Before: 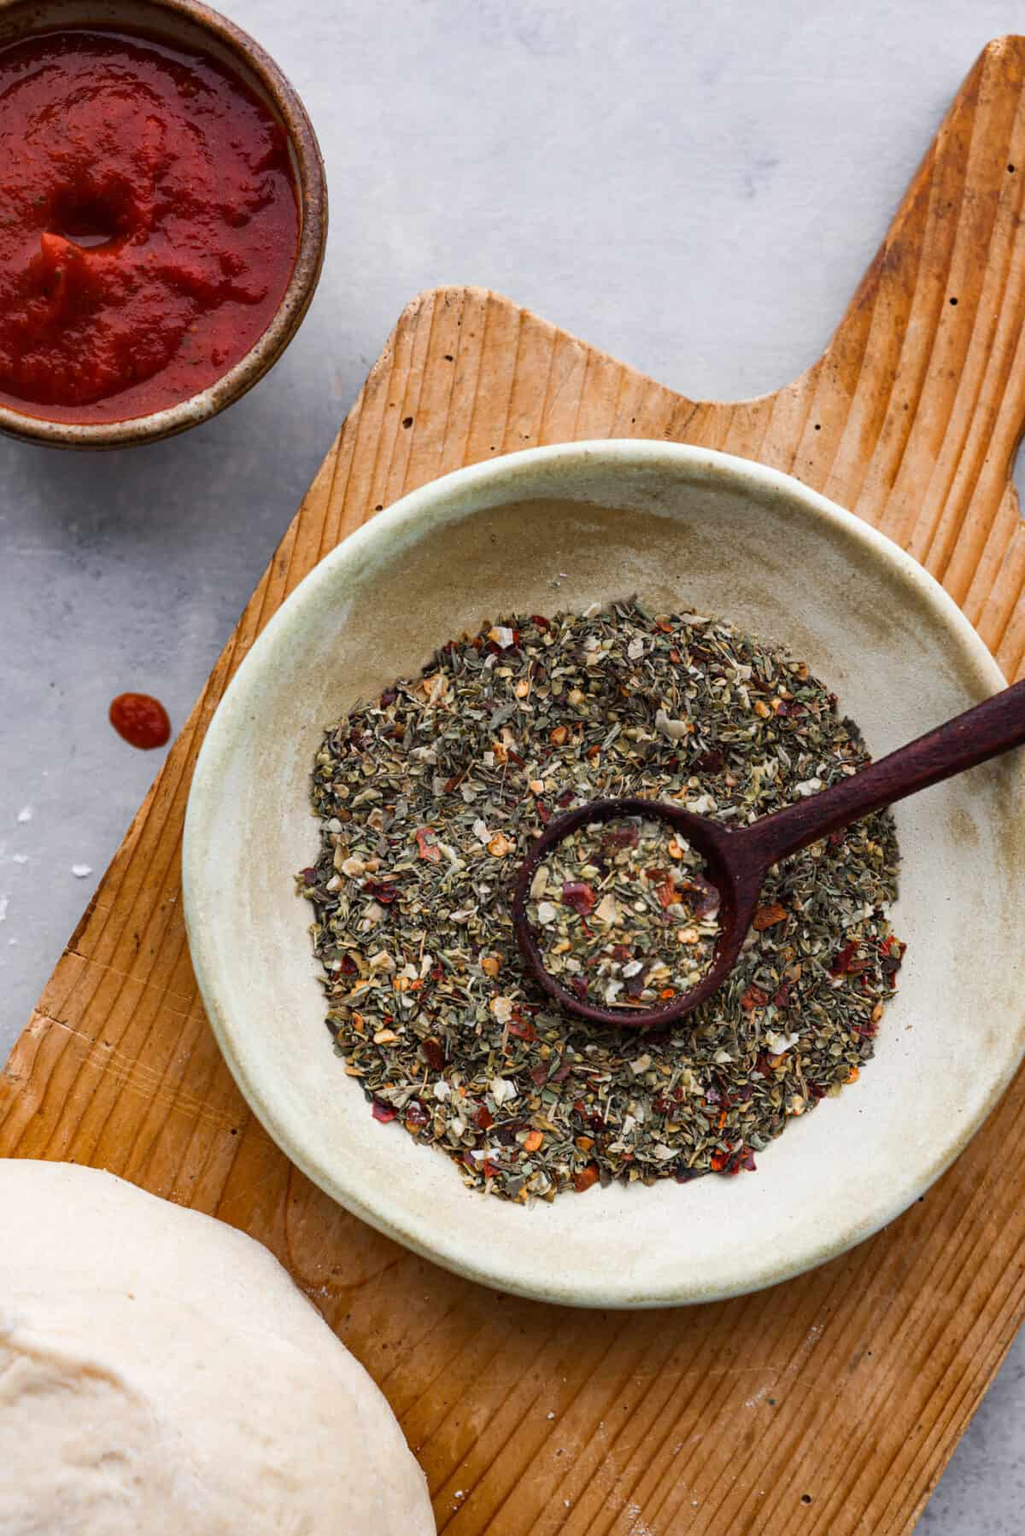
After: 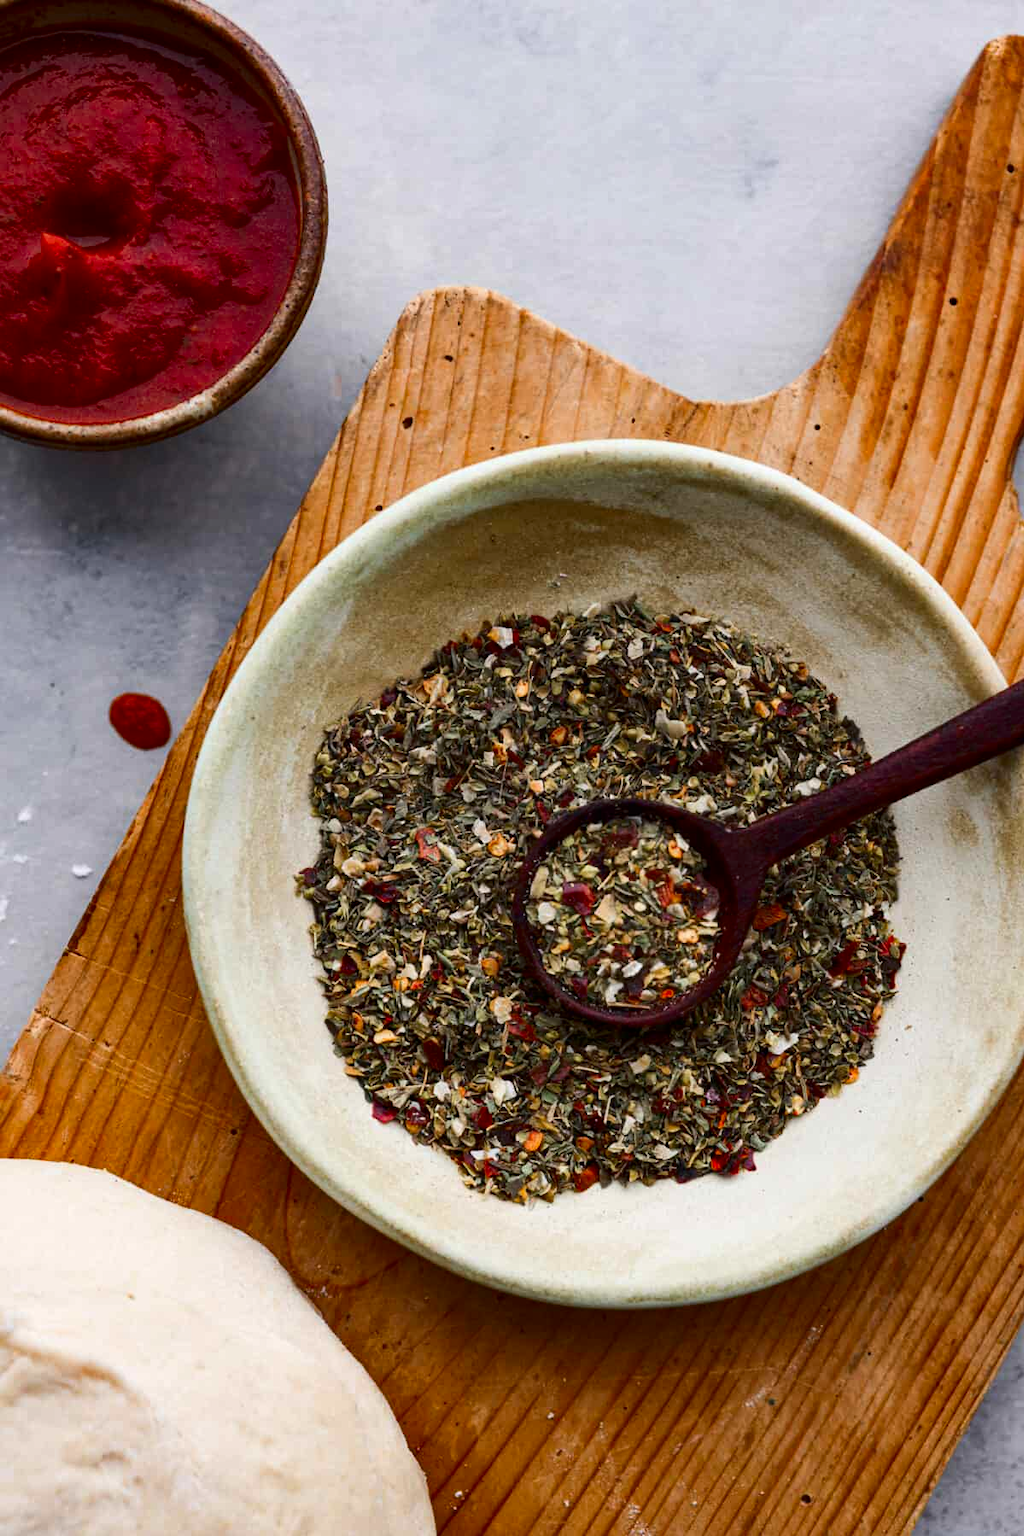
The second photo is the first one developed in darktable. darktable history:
contrast brightness saturation: contrast 0.122, brightness -0.12, saturation 0.201
